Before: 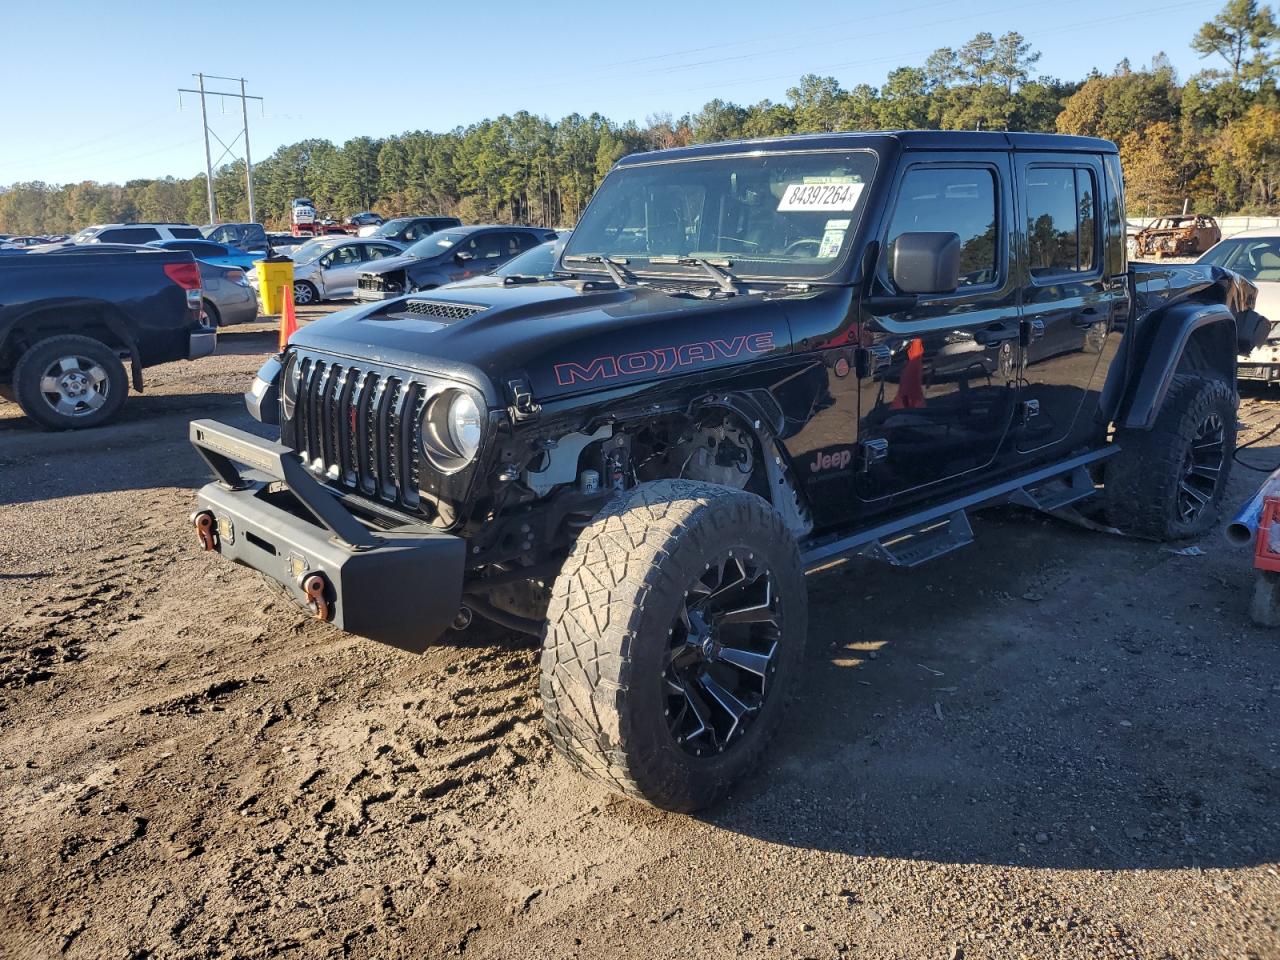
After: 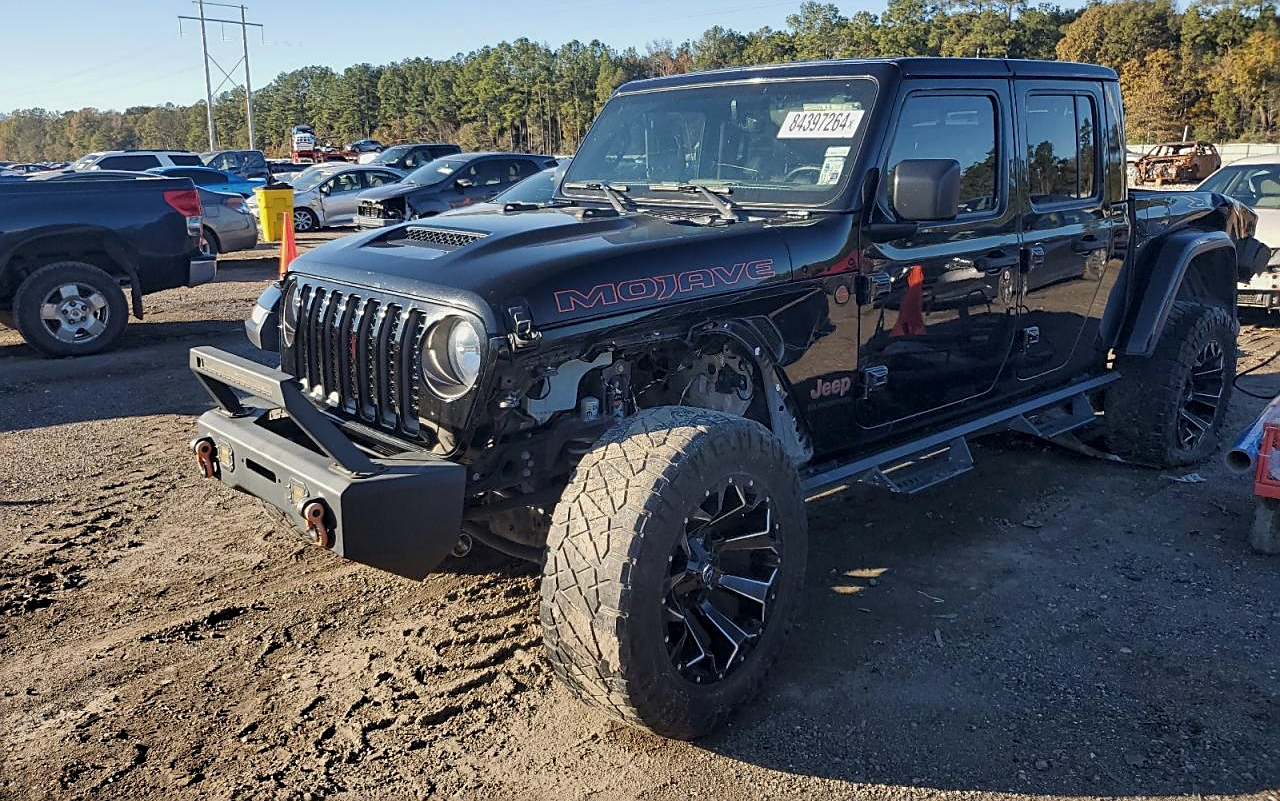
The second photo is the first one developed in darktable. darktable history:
local contrast: highlights 100%, shadows 100%, detail 120%, midtone range 0.2
crop: top 7.625%, bottom 8.027%
sharpen: on, module defaults
exposure: exposure -0.242 EV, compensate highlight preservation false
